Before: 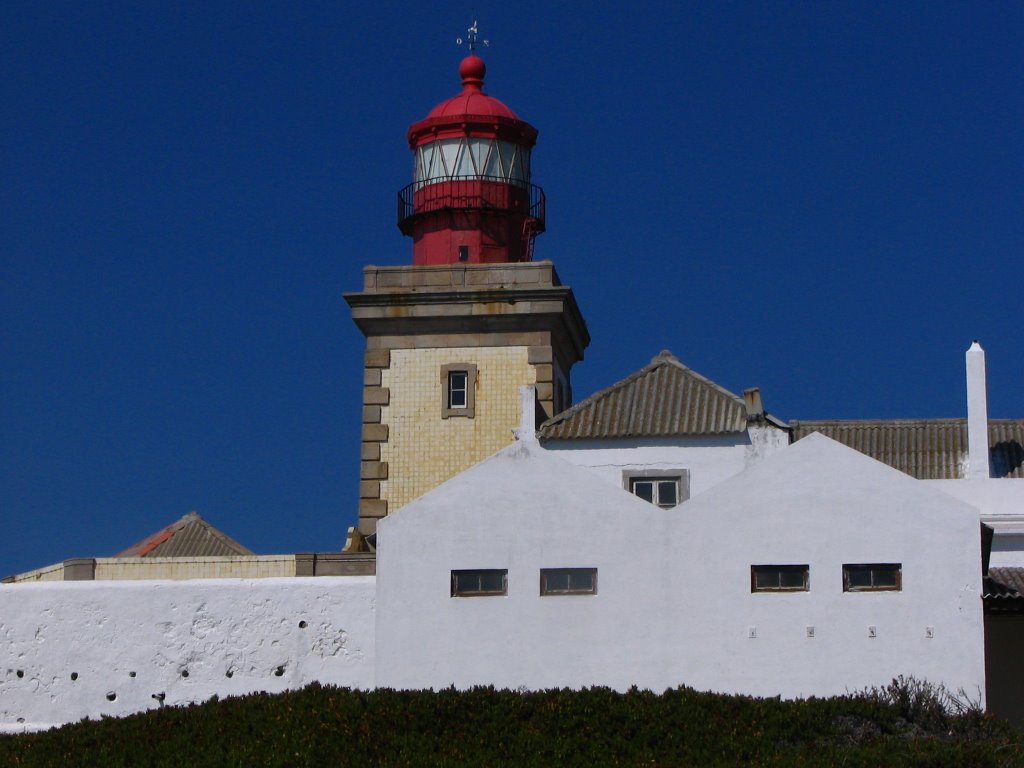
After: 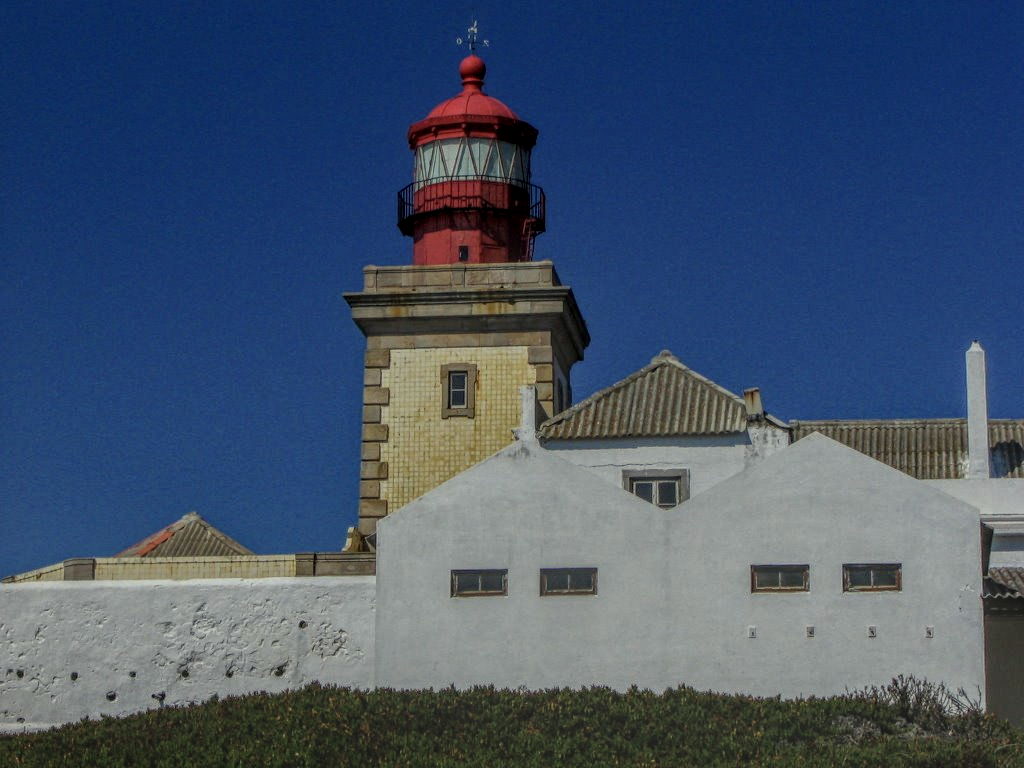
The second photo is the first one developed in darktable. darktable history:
base curve: curves: ch0 [(0, 0) (0.472, 0.455) (1, 1)]
local contrast: highlights 0%, shadows 4%, detail 200%, midtone range 0.246
color correction: highlights a* -5.64, highlights b* 10.97
contrast equalizer: y [[0.5, 0.502, 0.506, 0.511, 0.52, 0.537], [0.5 ×6], [0.505, 0.509, 0.518, 0.534, 0.553, 0.561], [0 ×6], [0 ×6]]
